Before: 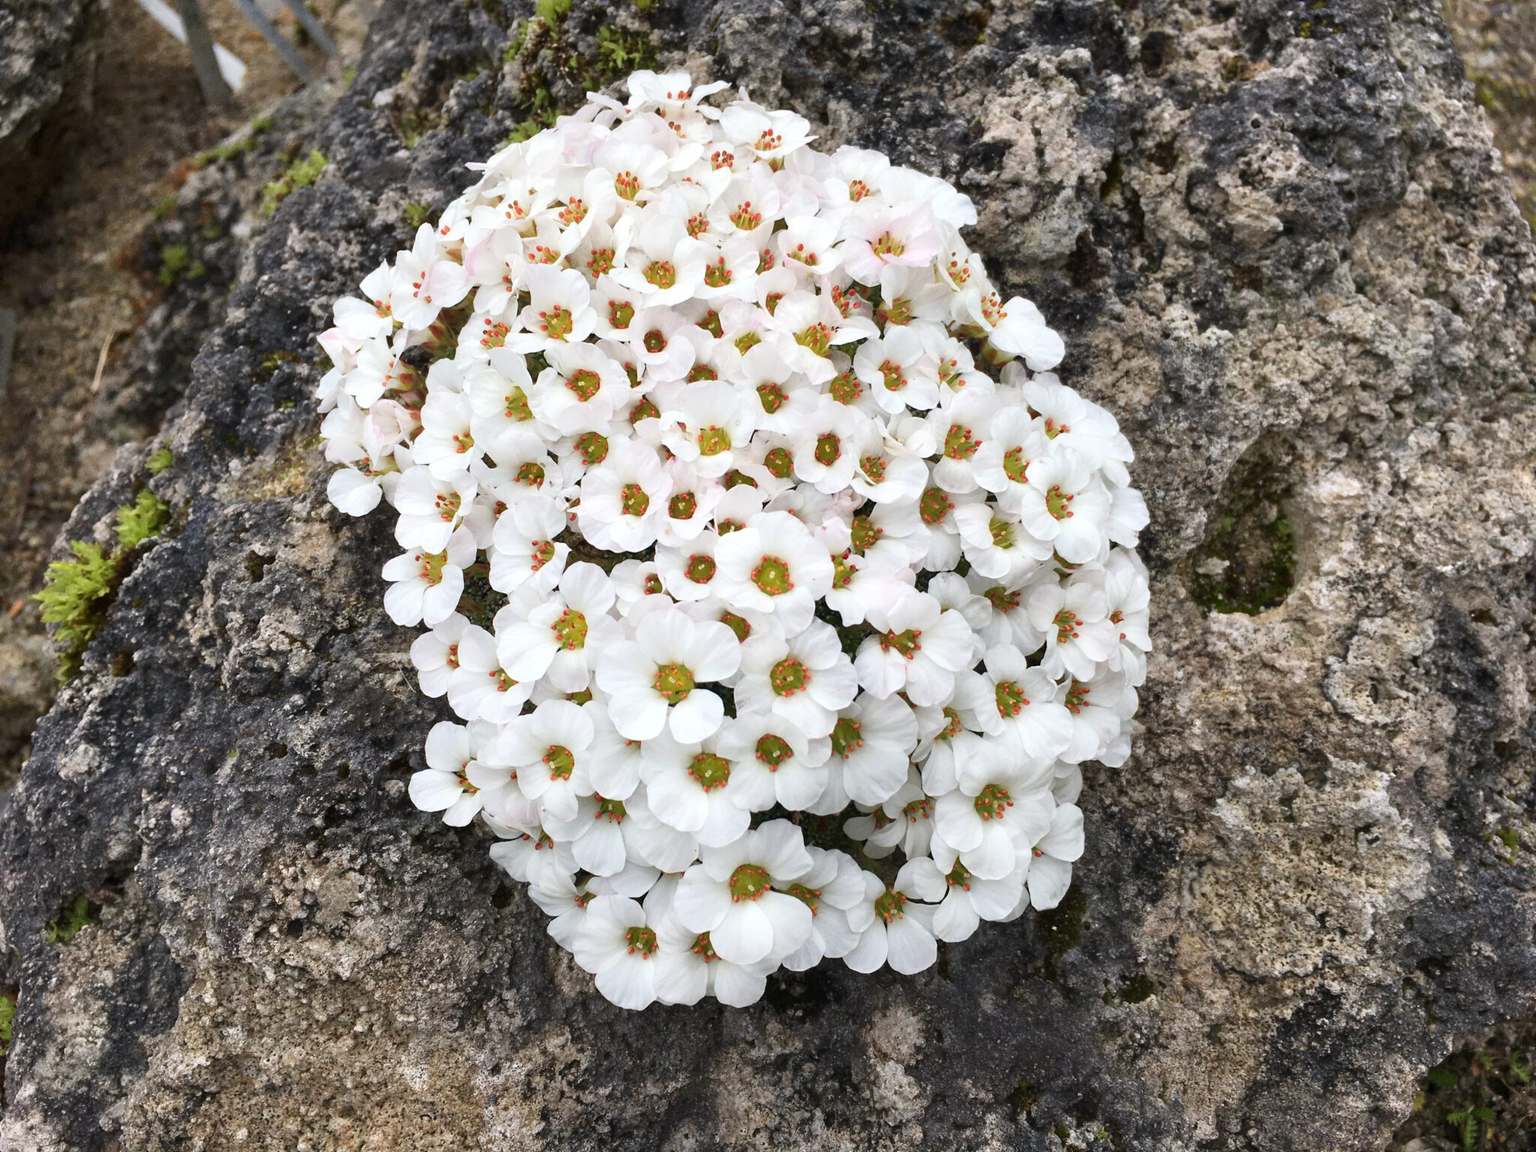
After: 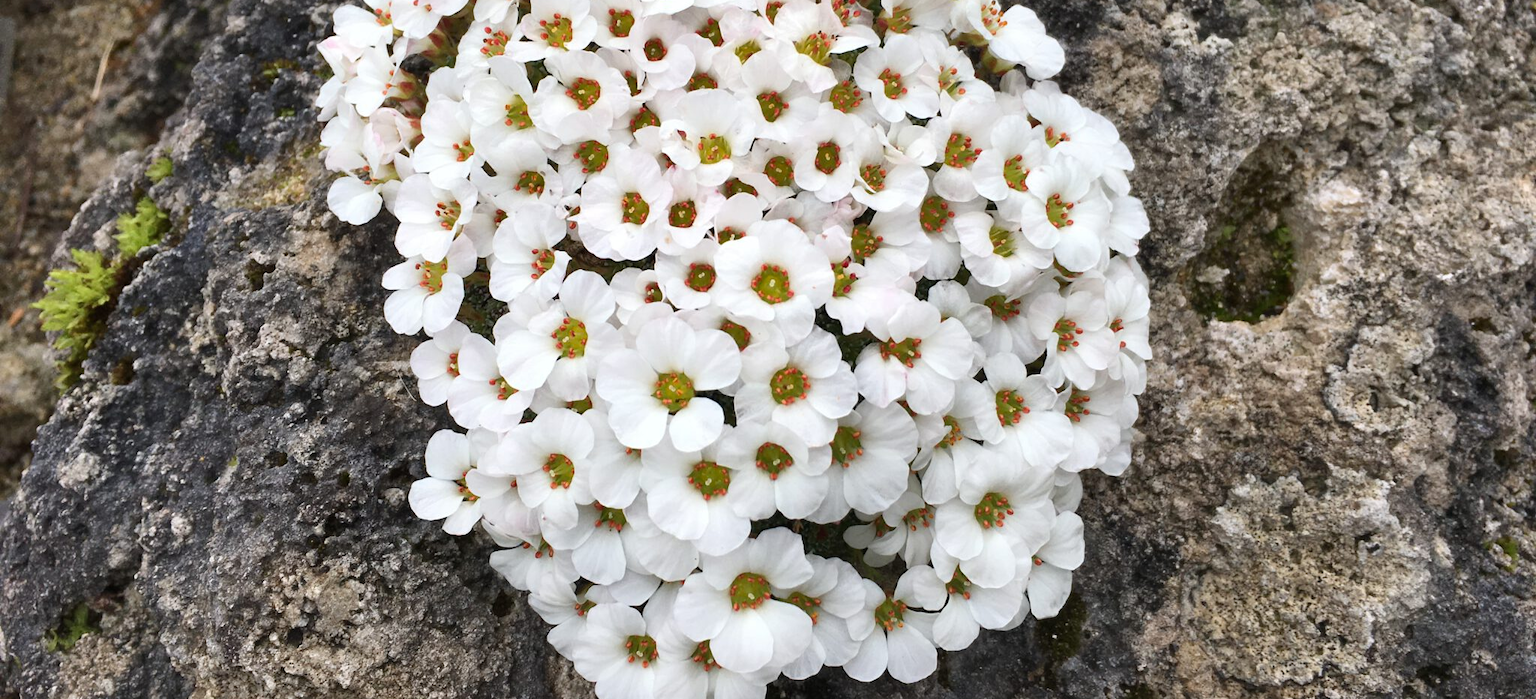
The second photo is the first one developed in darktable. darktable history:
crop and rotate: top 25.357%, bottom 13.942%
shadows and highlights: shadows 37.27, highlights -28.18, soften with gaussian
